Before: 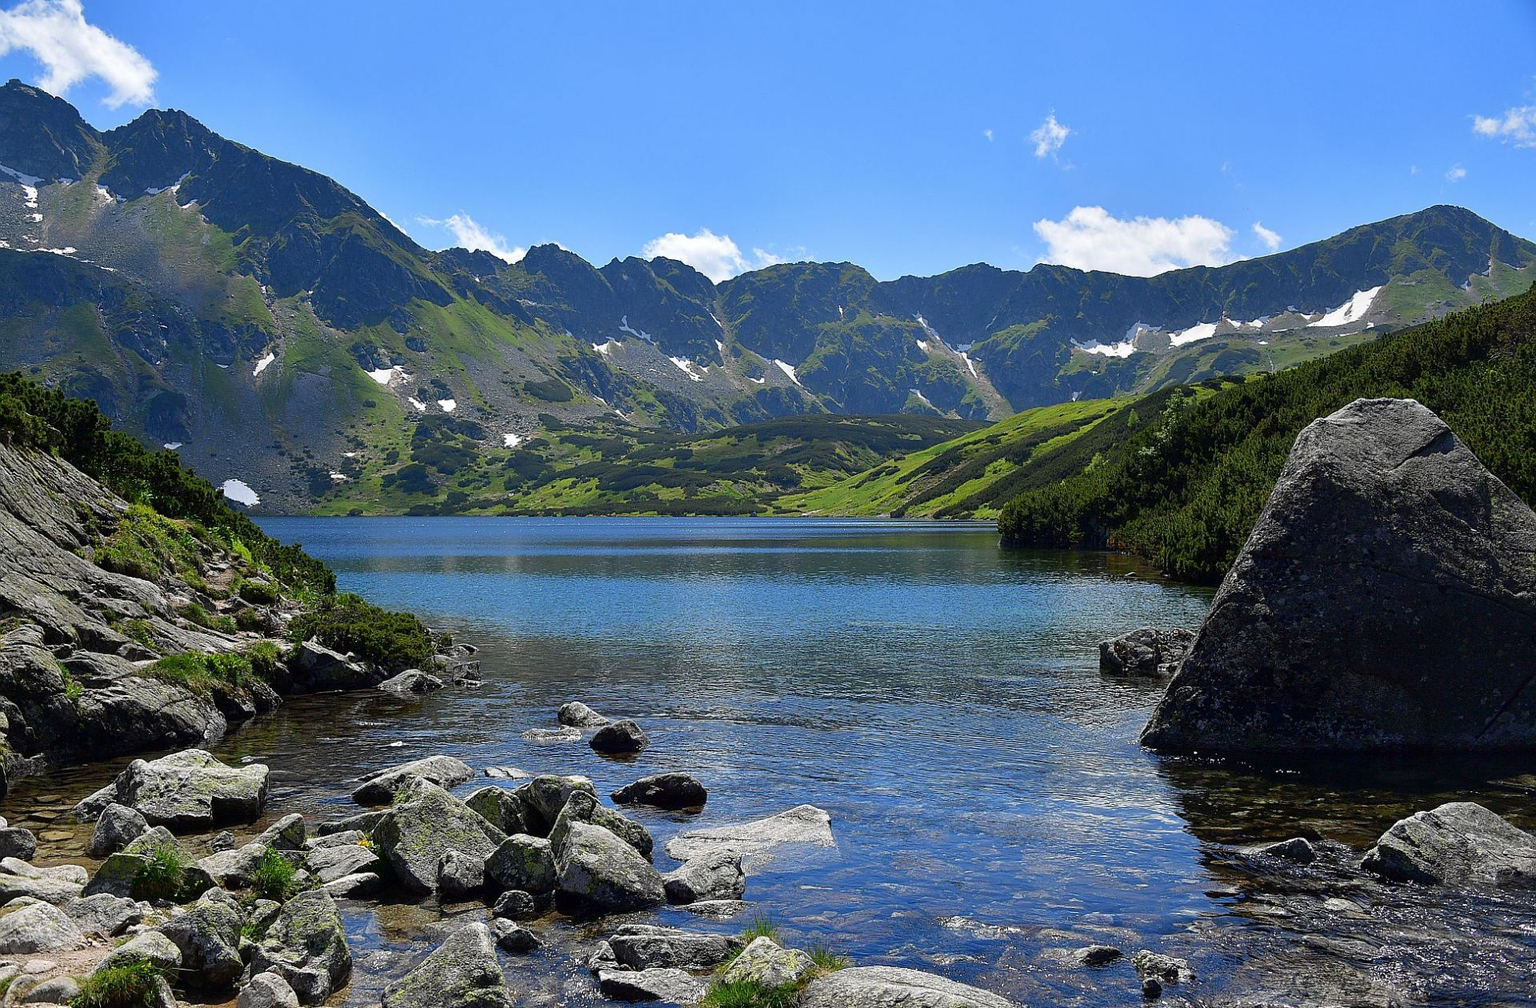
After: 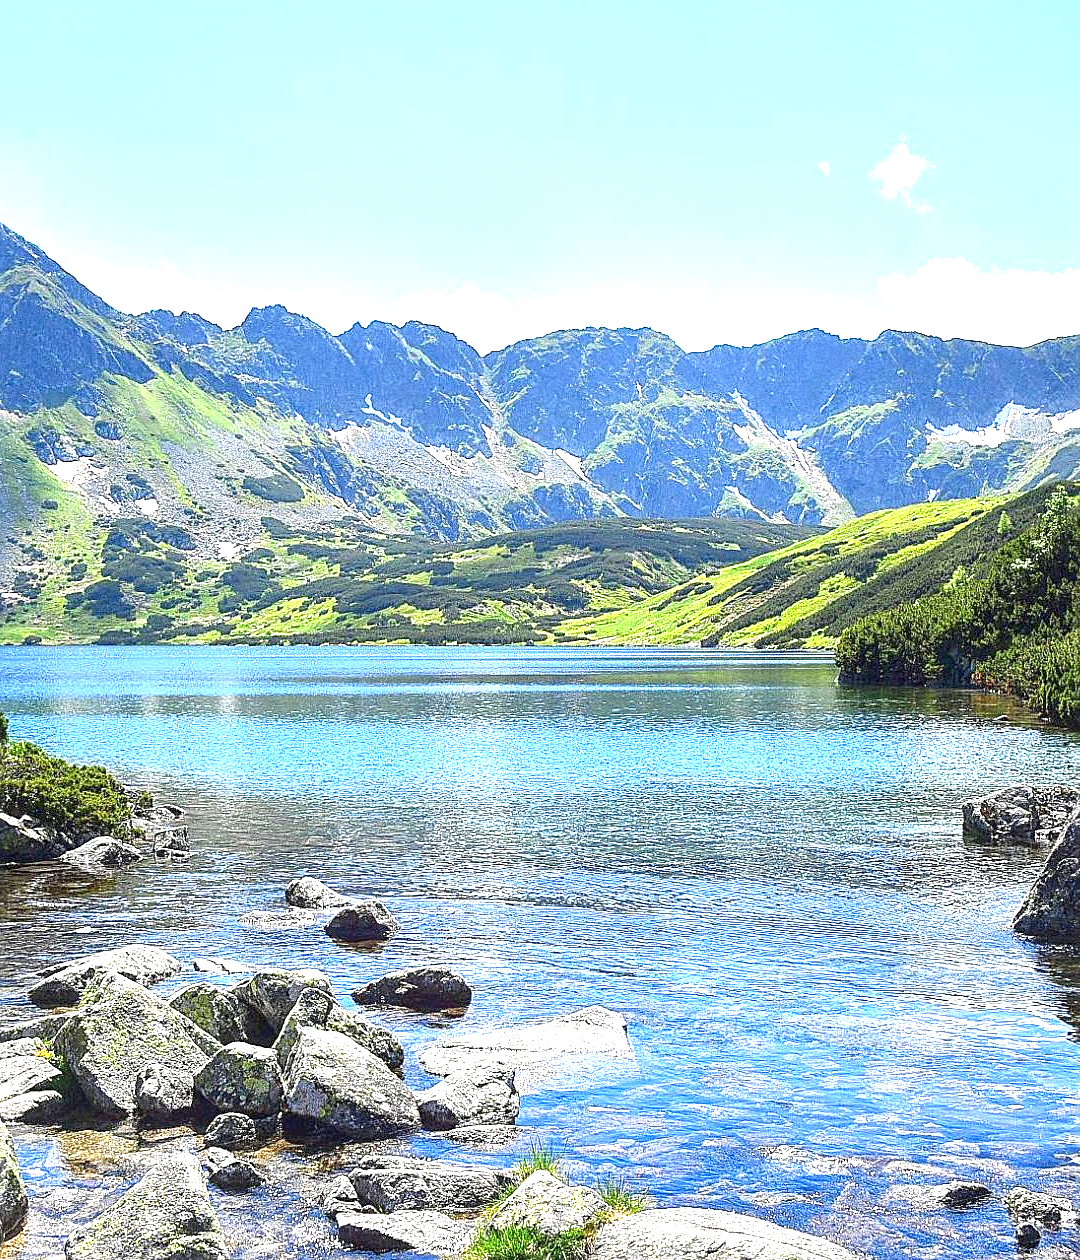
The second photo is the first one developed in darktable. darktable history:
exposure: black level correction 0, exposure 2.088 EV, compensate exposure bias true, compensate highlight preservation false
grain: coarseness 0.47 ISO
local contrast: detail 130%
crop: left 21.496%, right 22.254%
sharpen: on, module defaults
